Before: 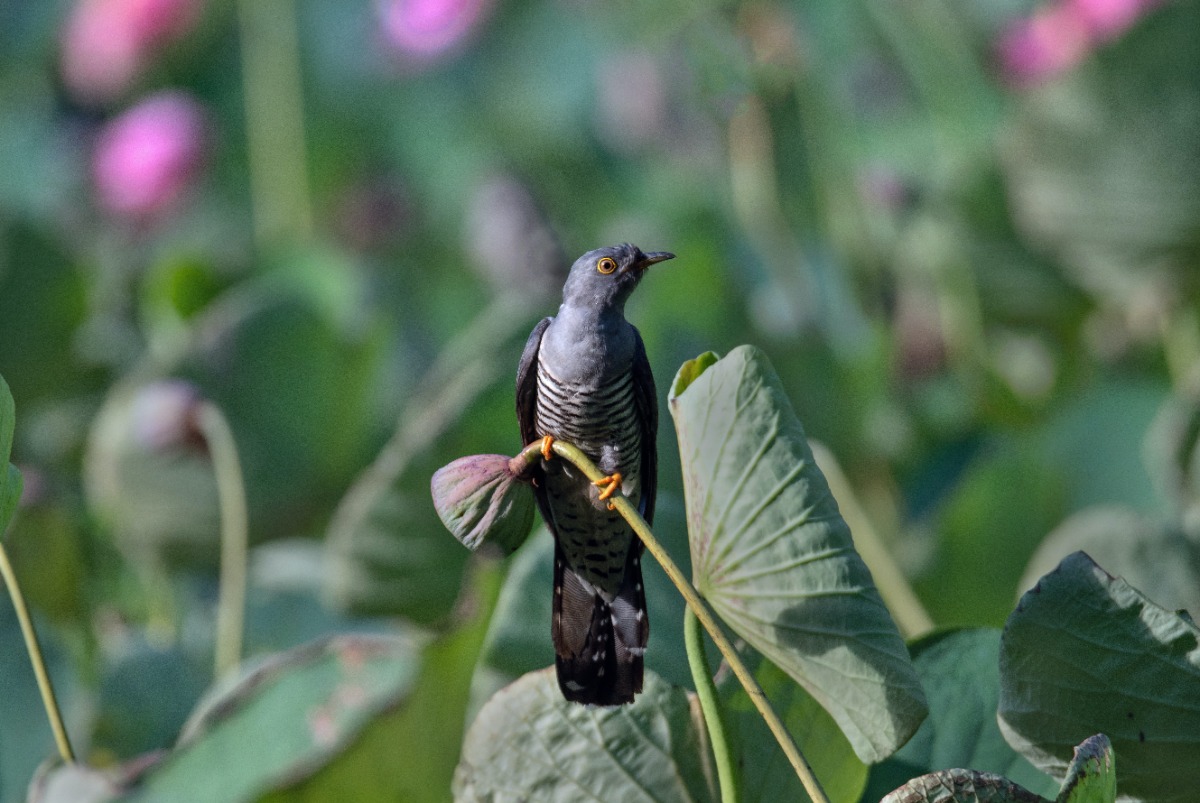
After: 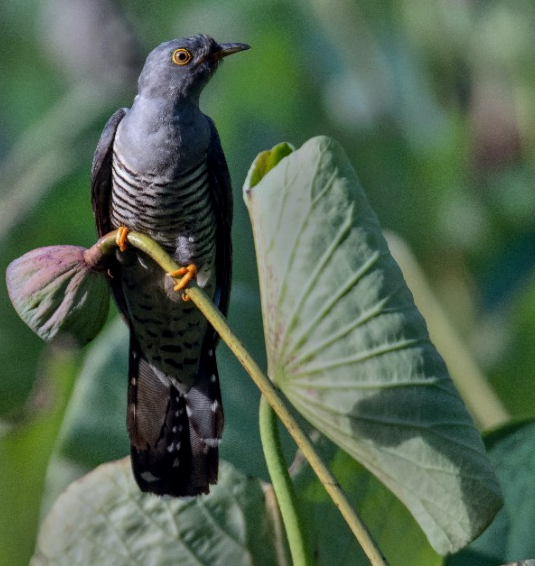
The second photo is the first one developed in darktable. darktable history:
crop: left 35.497%, top 26.123%, right 19.856%, bottom 3.366%
shadows and highlights: shadows -20.34, white point adjustment -1.92, highlights -34.89
local contrast: highlights 61%, shadows 108%, detail 106%, midtone range 0.529
